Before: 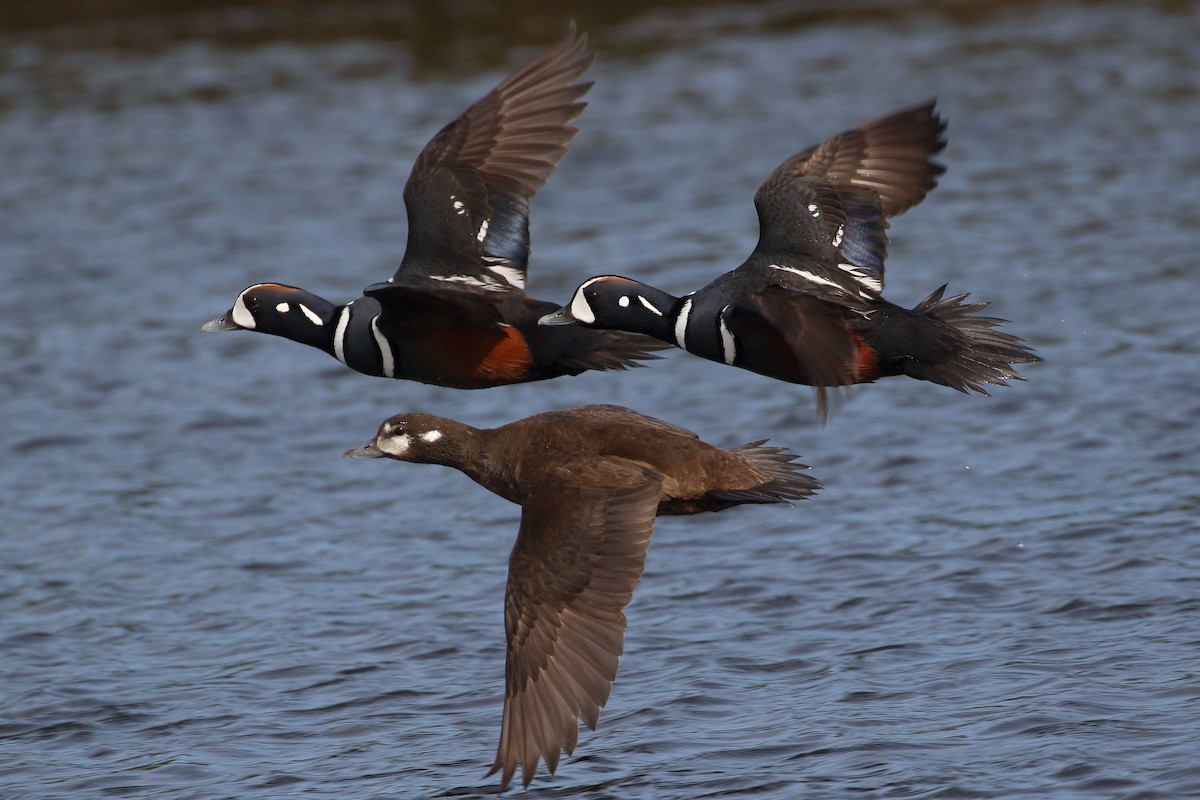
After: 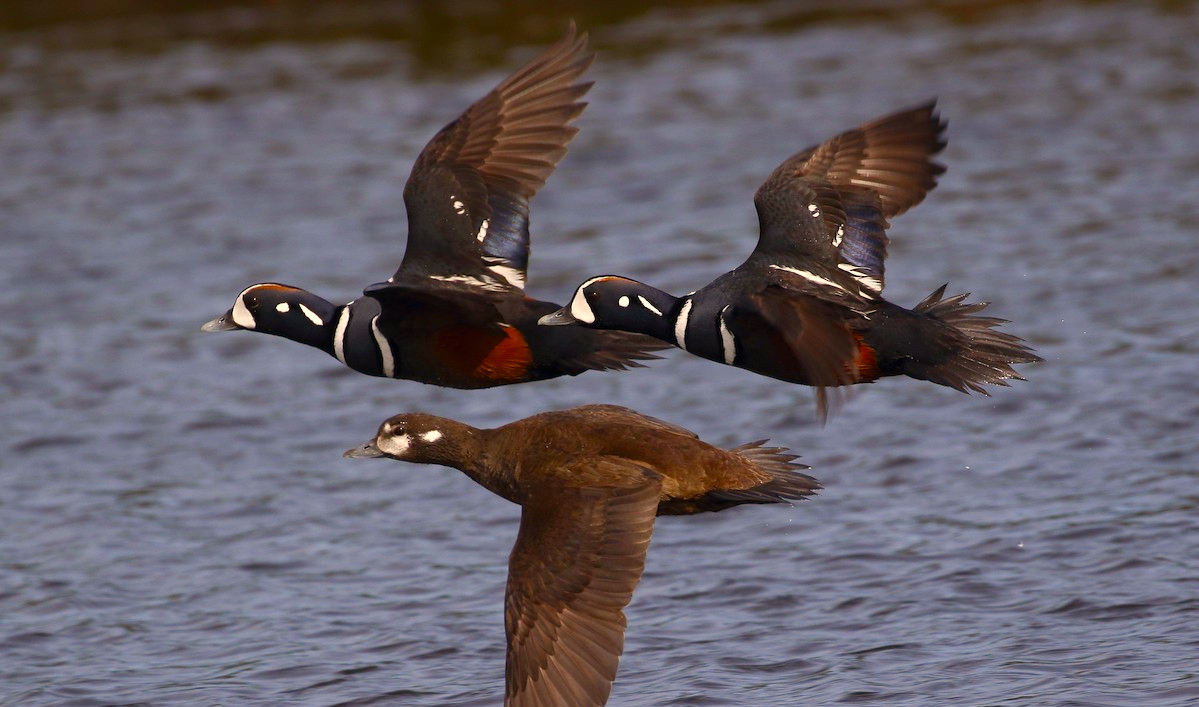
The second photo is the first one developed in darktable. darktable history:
color correction: highlights a* 17.48, highlights b* 18.74
color balance rgb: highlights gain › luminance 15.359%, highlights gain › chroma 3.9%, highlights gain › hue 212.38°, perceptual saturation grading › global saturation 0.88%, perceptual saturation grading › highlights -29.173%, perceptual saturation grading › mid-tones 29.702%, perceptual saturation grading › shadows 58.752%
crop and rotate: top 0%, bottom 11.542%
